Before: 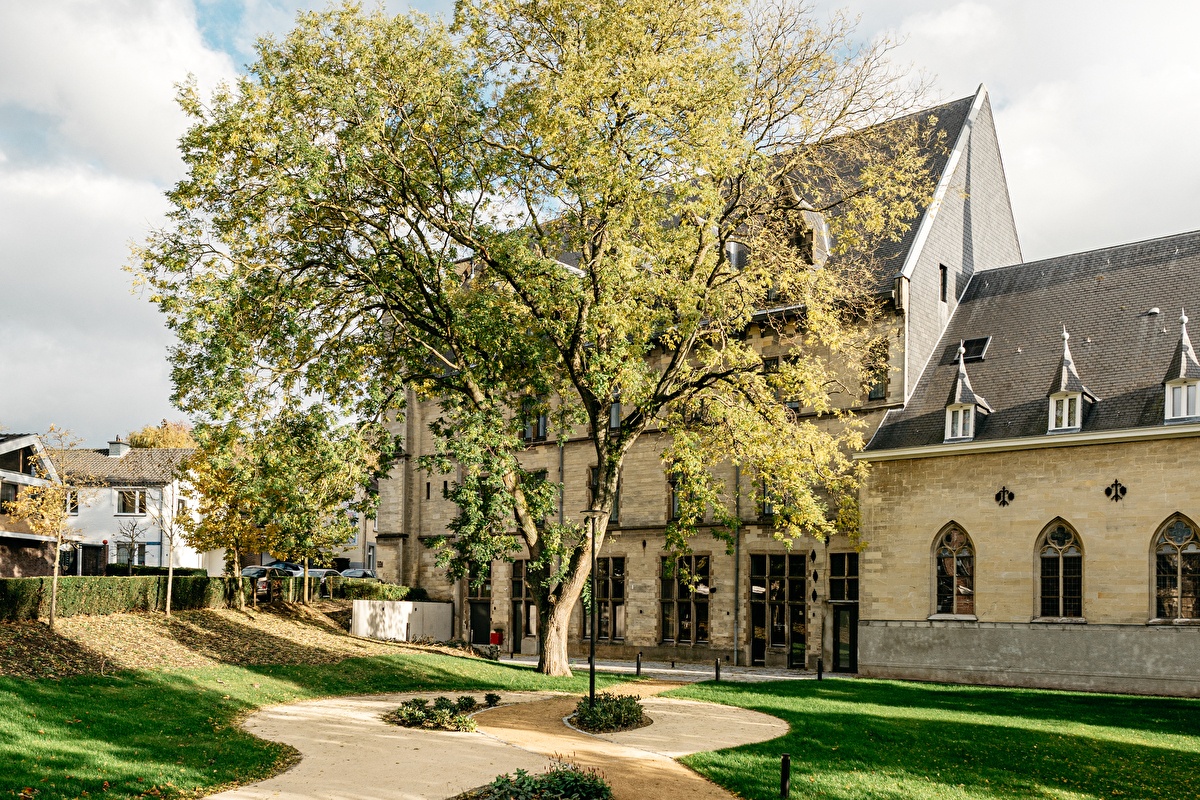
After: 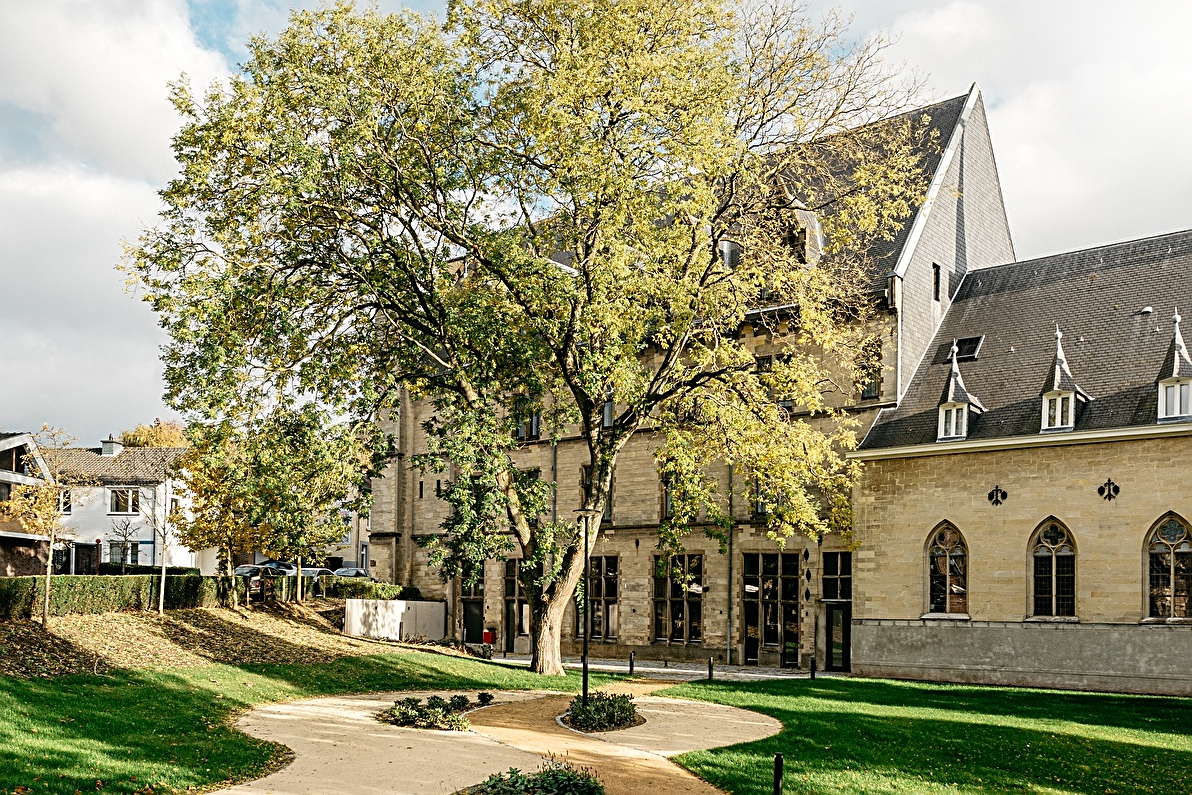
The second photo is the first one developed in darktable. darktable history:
sharpen: on, module defaults
crop and rotate: left 0.631%, top 0.176%, bottom 0.394%
